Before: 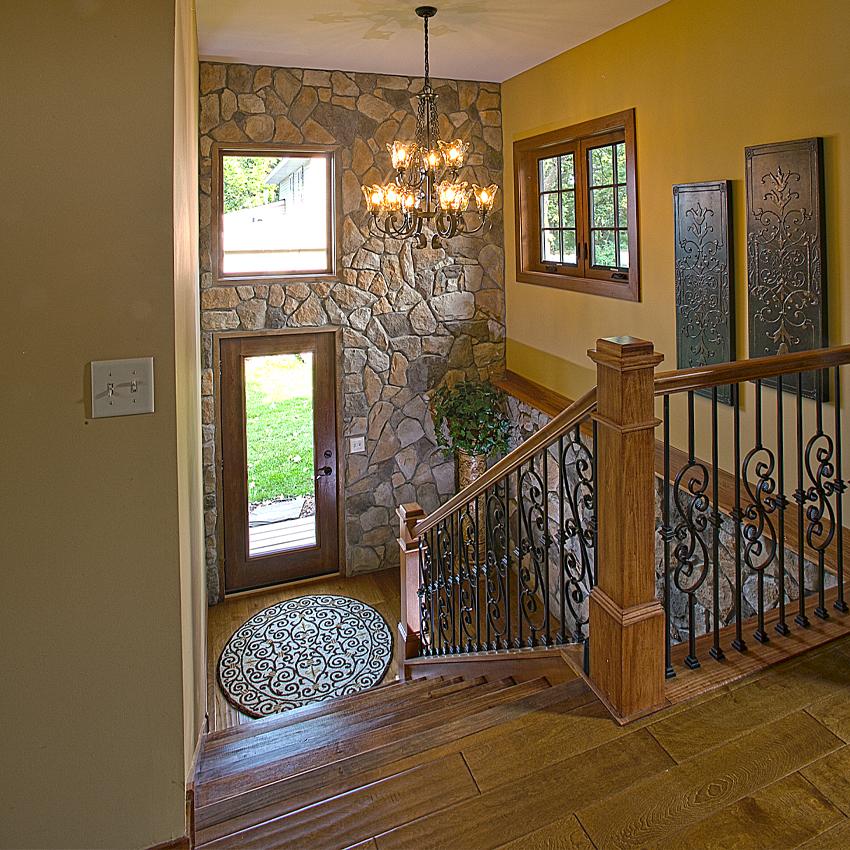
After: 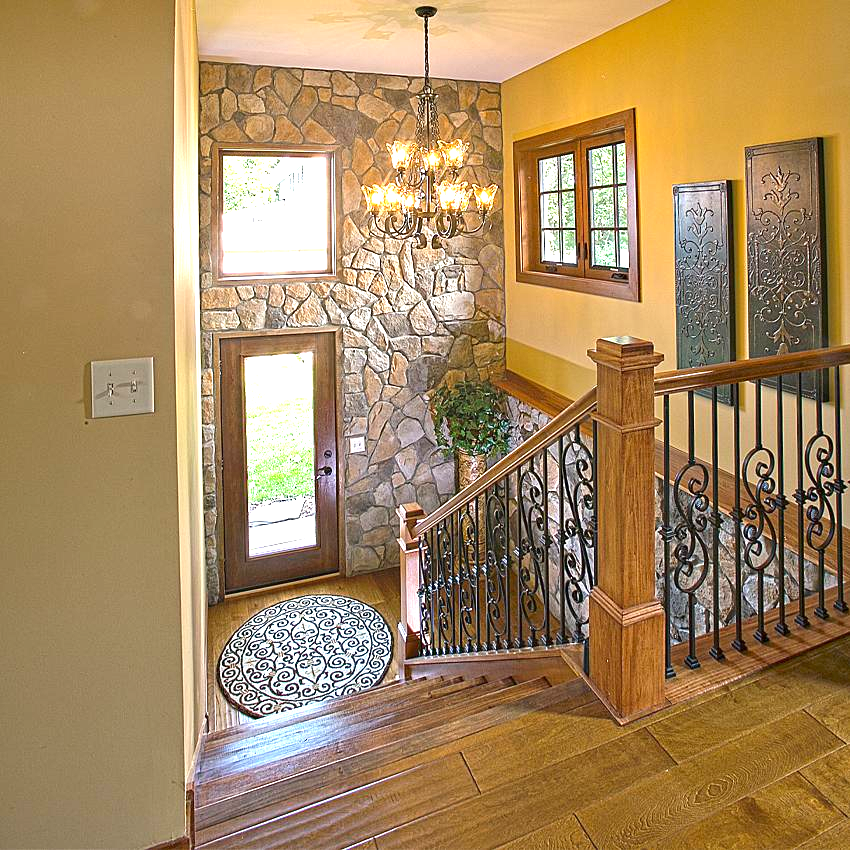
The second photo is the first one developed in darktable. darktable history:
exposure: exposure 1.219 EV, compensate highlight preservation false
